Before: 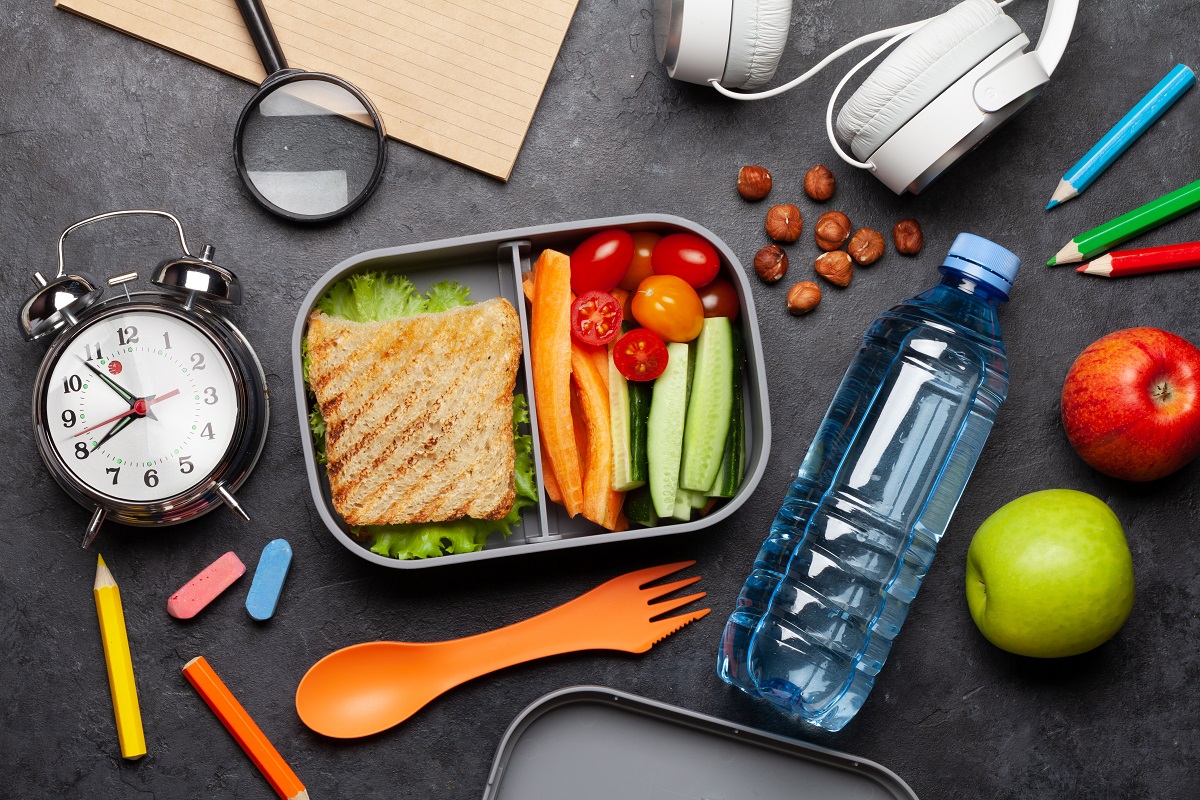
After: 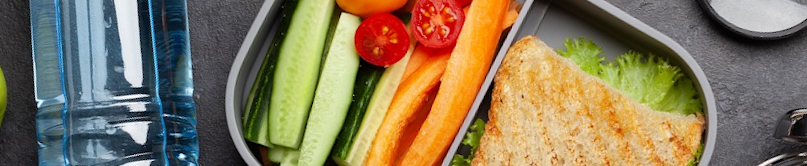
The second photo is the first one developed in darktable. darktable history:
rotate and perspective: rotation -5°, crop left 0.05, crop right 0.952, crop top 0.11, crop bottom 0.89
crop and rotate: angle 16.12°, top 30.835%, bottom 35.653%
